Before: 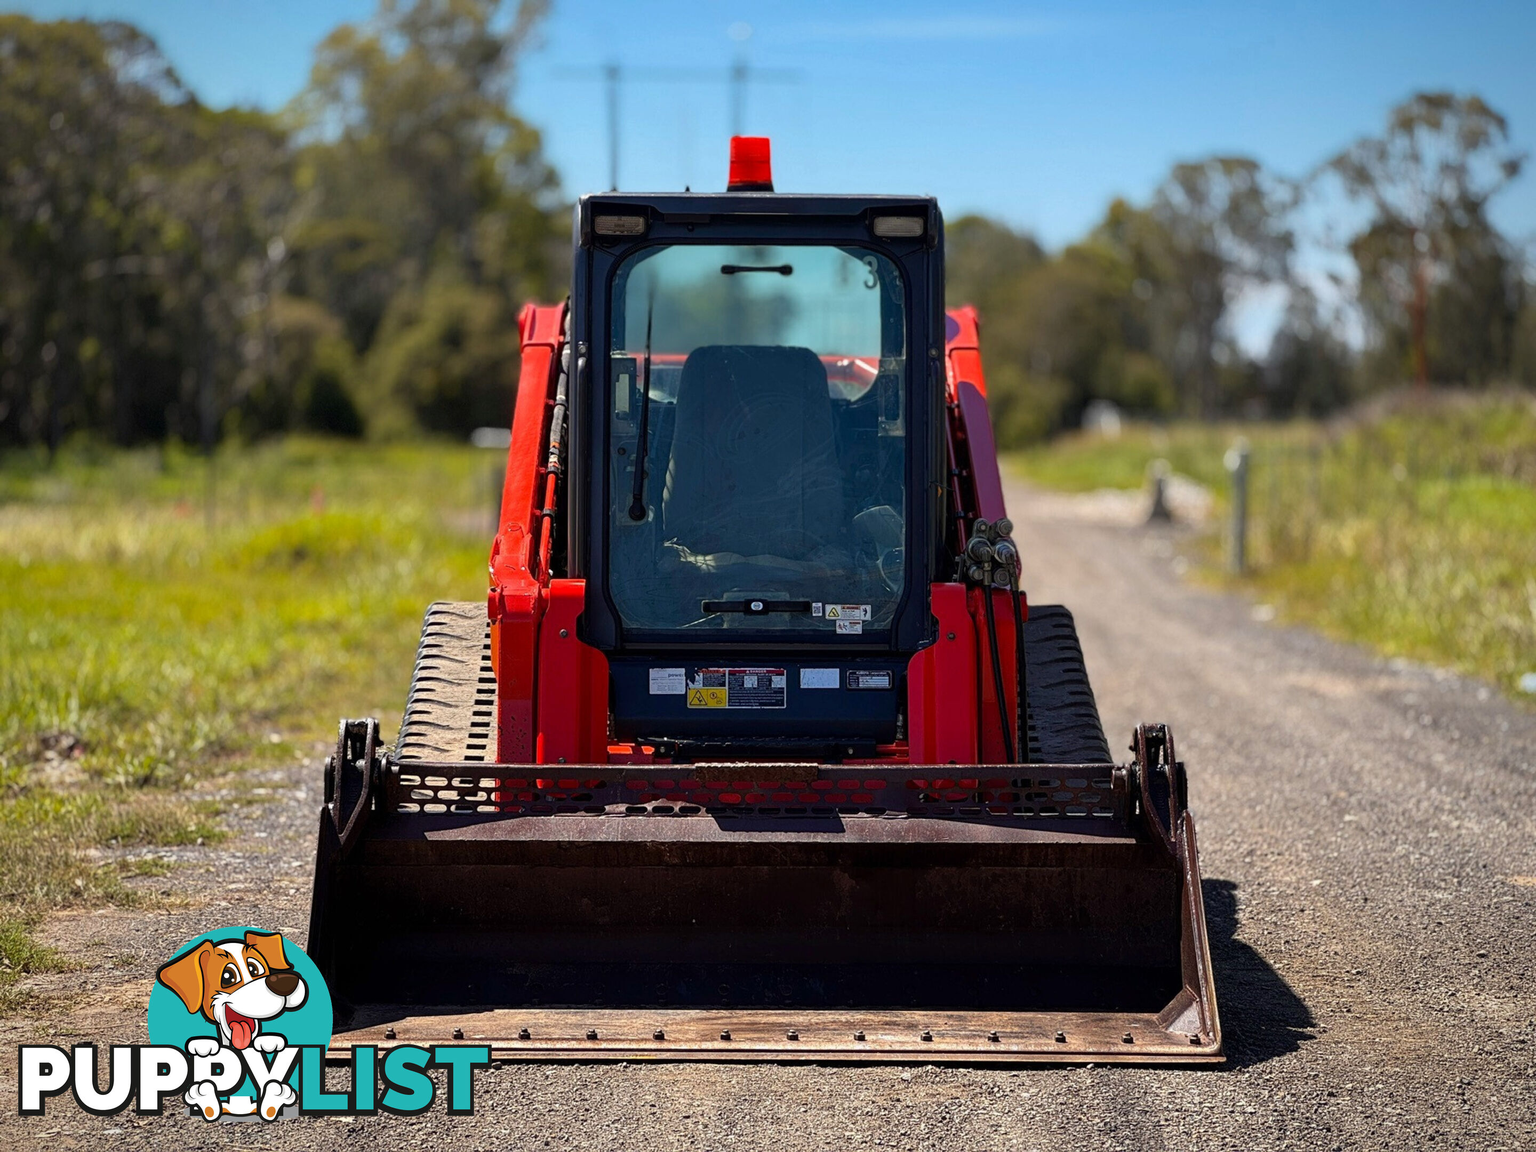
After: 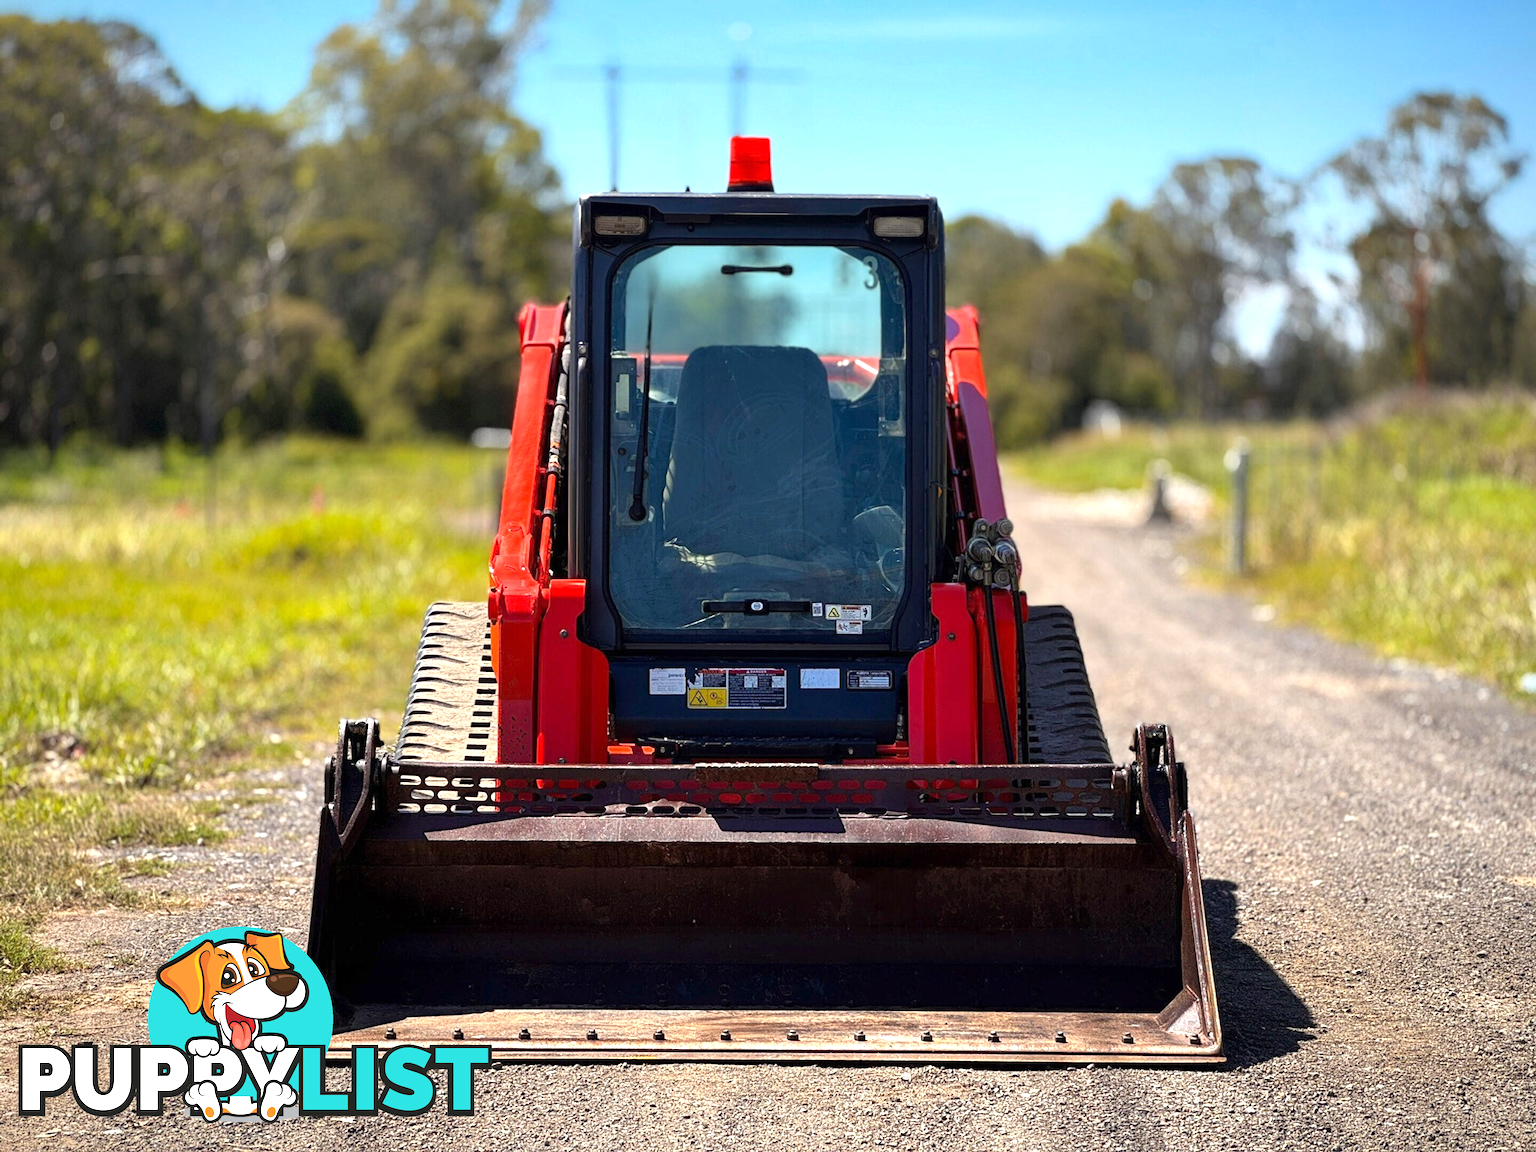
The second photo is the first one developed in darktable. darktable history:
exposure: exposure 0.739 EV, compensate exposure bias true, compensate highlight preservation false
